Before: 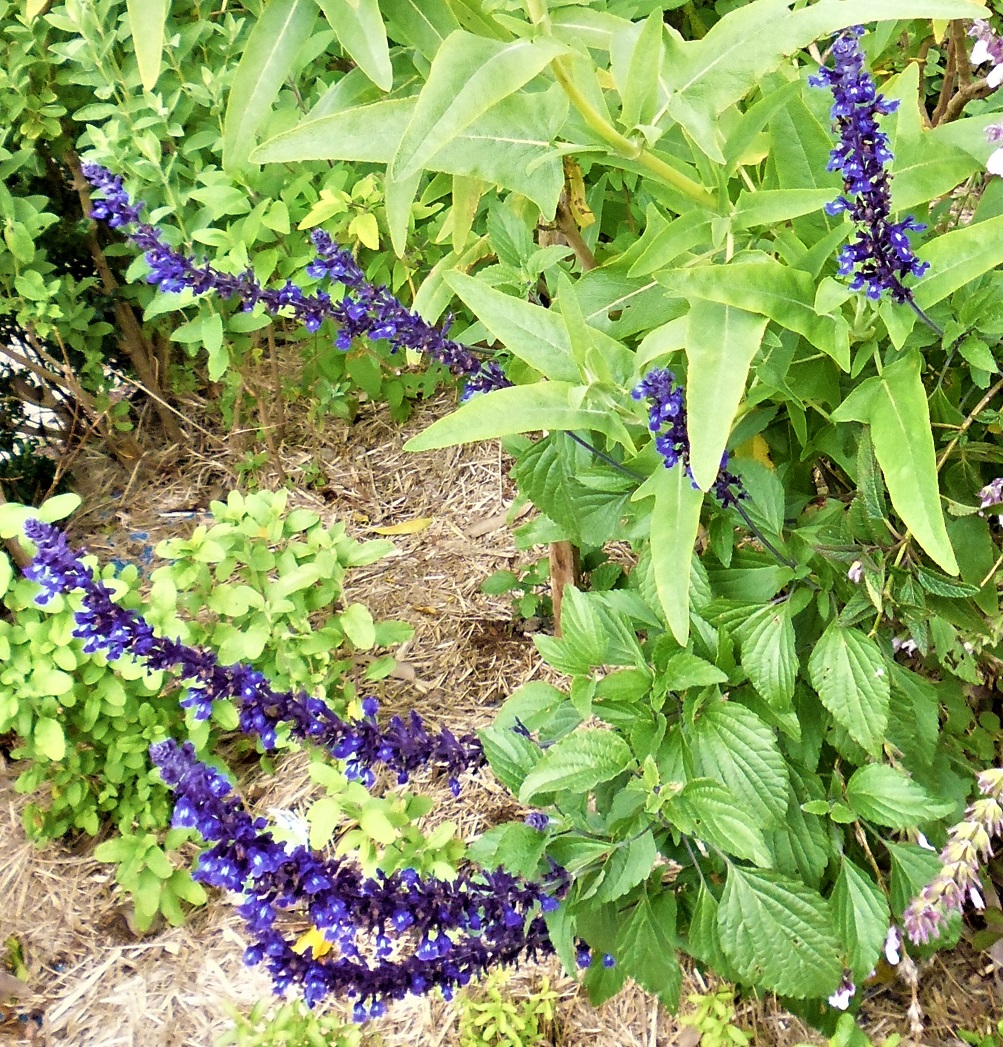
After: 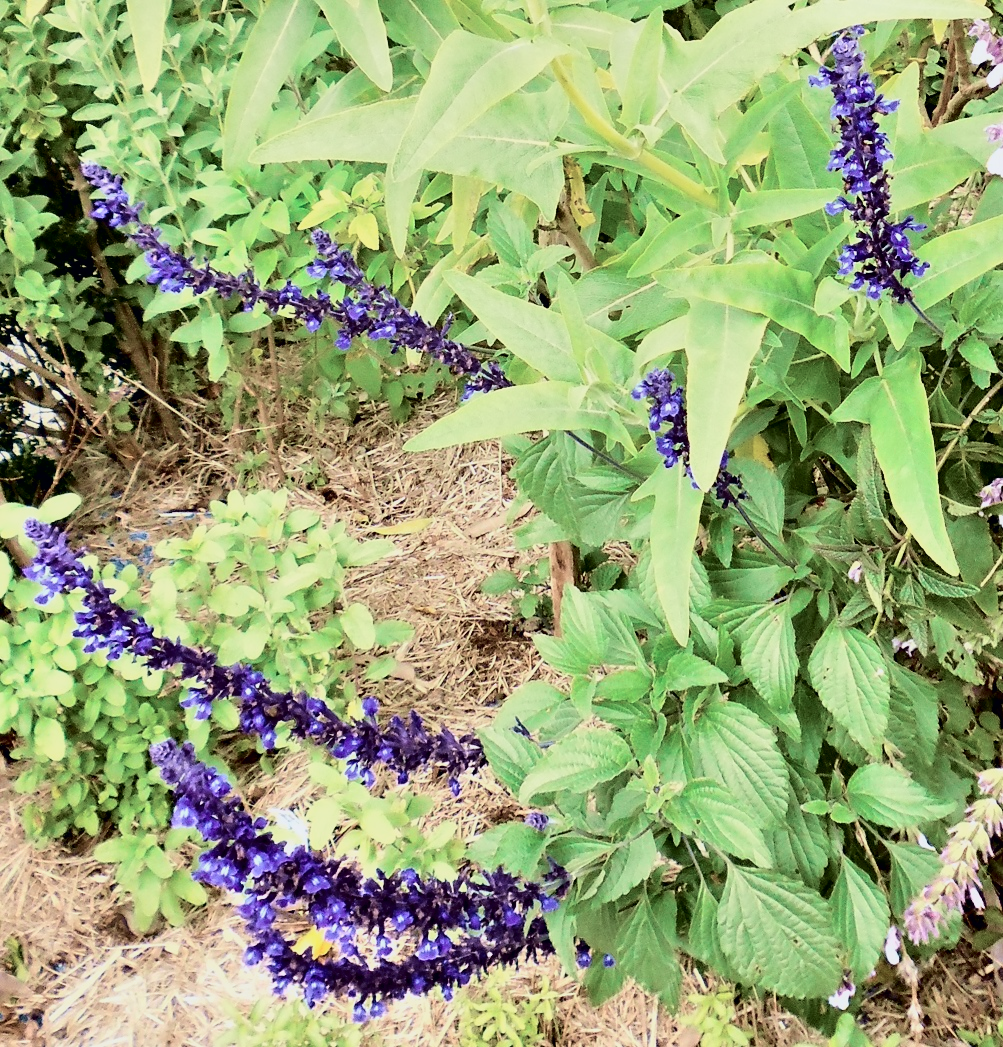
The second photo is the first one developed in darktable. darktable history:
tone curve: curves: ch0 [(0, 0) (0.049, 0.01) (0.154, 0.081) (0.491, 0.56) (0.739, 0.794) (0.992, 0.937)]; ch1 [(0, 0) (0.172, 0.123) (0.317, 0.272) (0.401, 0.422) (0.499, 0.497) (0.531, 0.54) (0.615, 0.603) (0.741, 0.783) (1, 1)]; ch2 [(0, 0) (0.411, 0.424) (0.462, 0.464) (0.502, 0.489) (0.544, 0.551) (0.686, 0.638) (1, 1)], color space Lab, independent channels, preserve colors none
